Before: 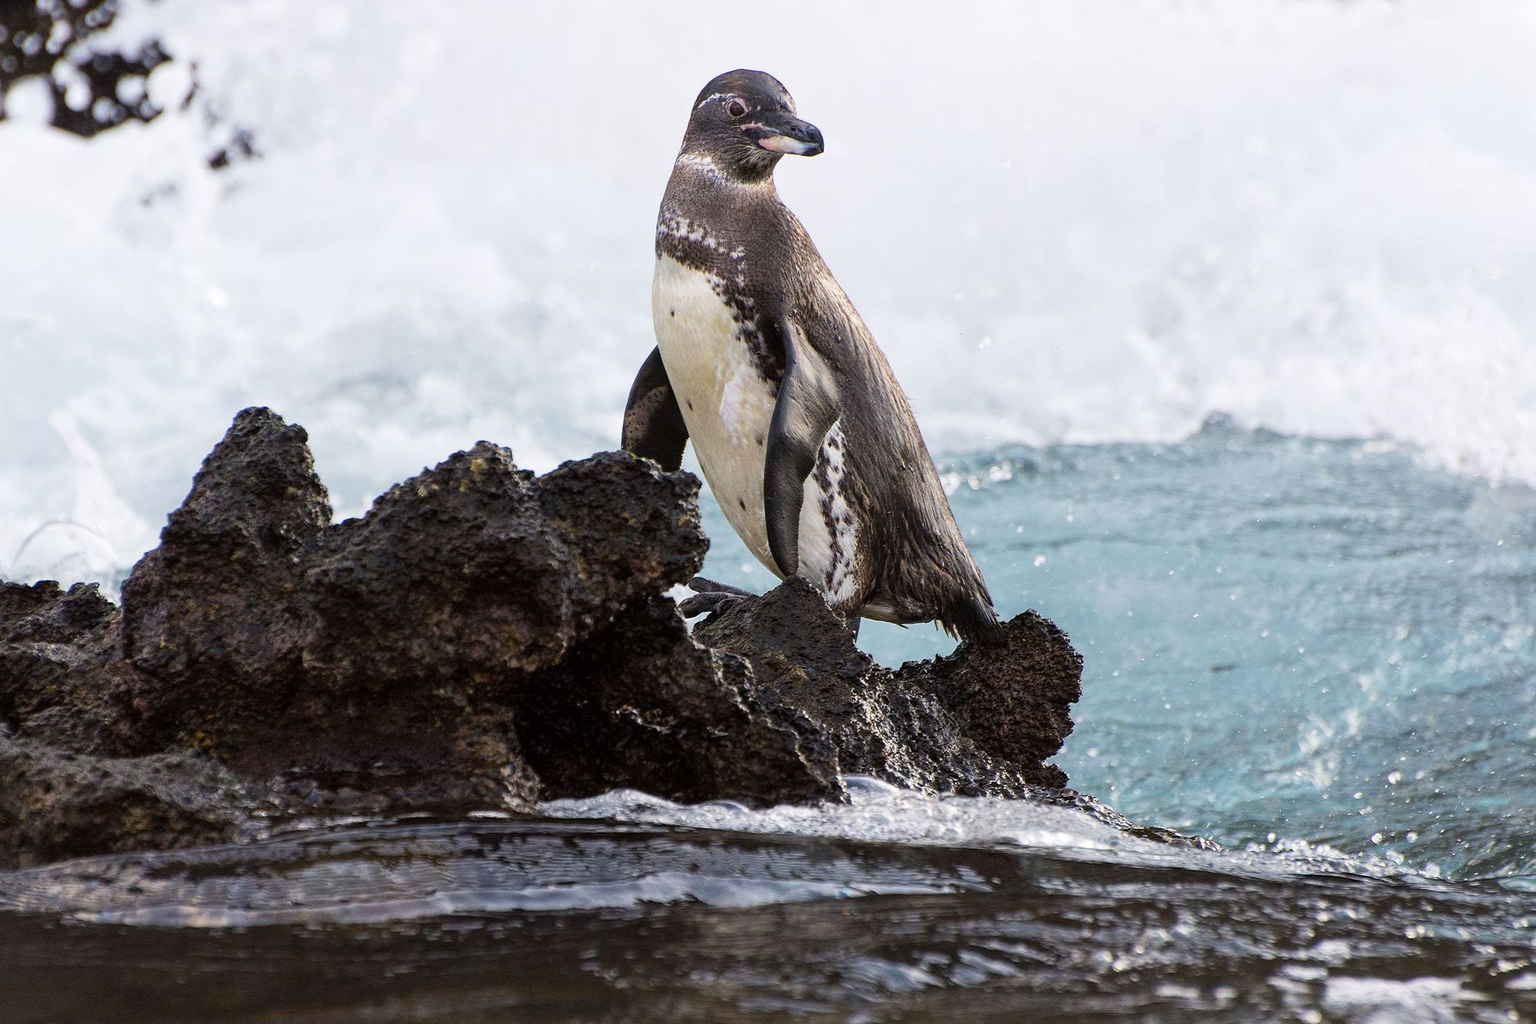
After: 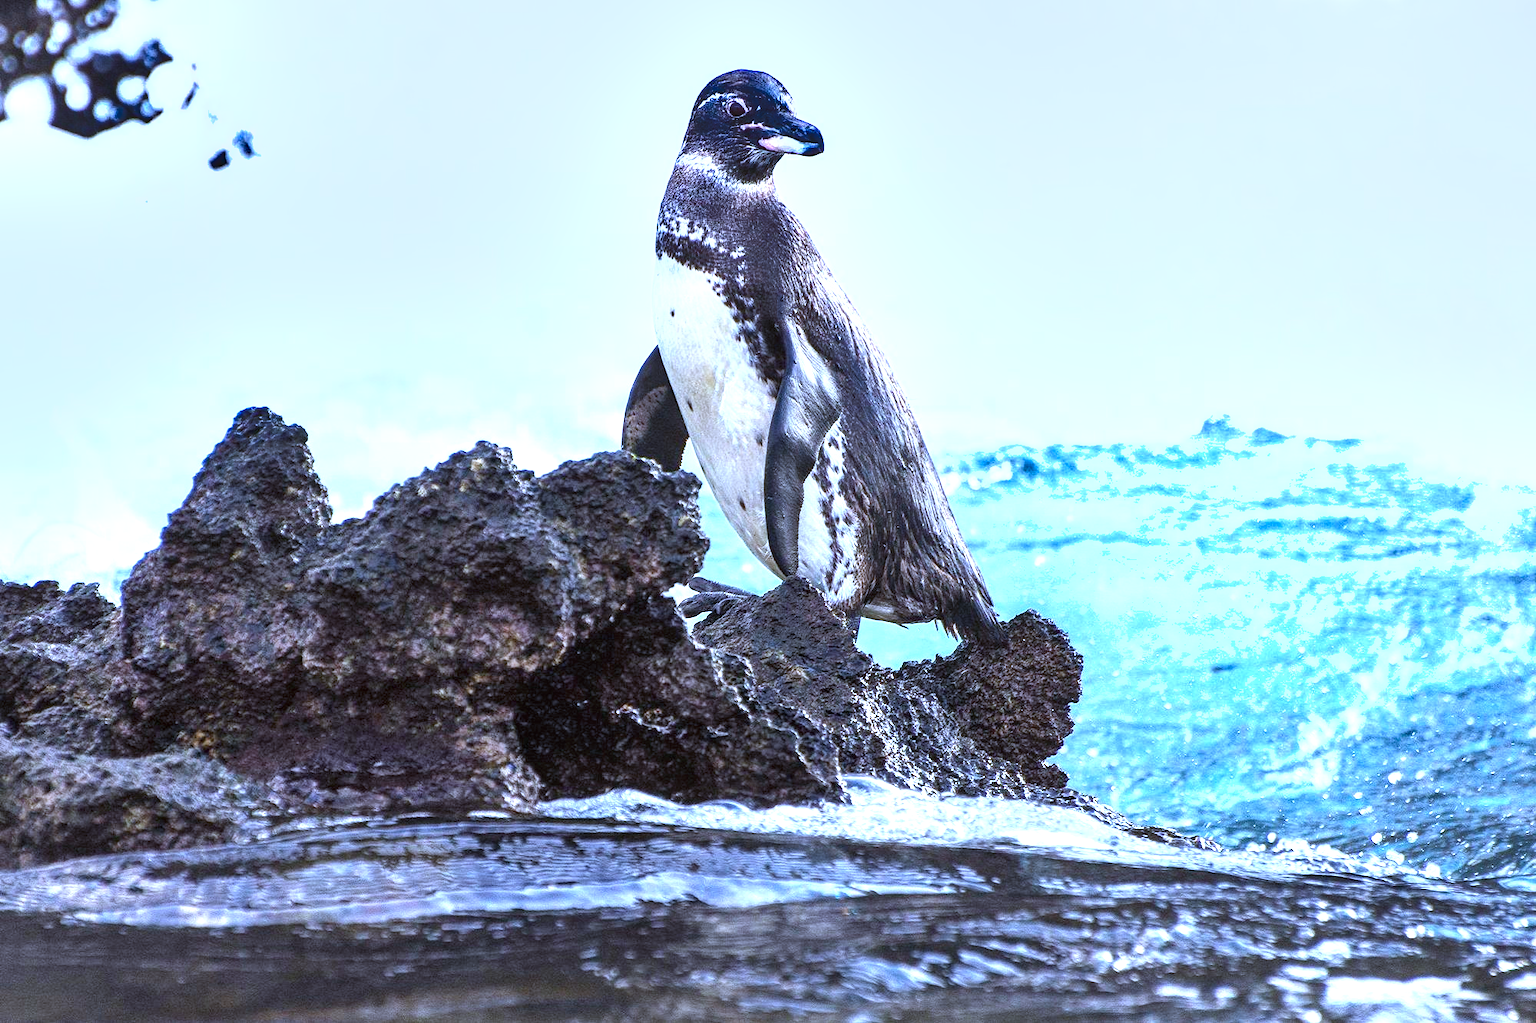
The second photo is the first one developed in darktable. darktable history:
exposure: black level correction 0, exposure 1.2 EV, compensate exposure bias true, compensate highlight preservation false
local contrast: on, module defaults
shadows and highlights: shadows 49.08, highlights -41.82, soften with gaussian
color calibration: illuminant as shot in camera, adaptation linear Bradford (ICC v4), x 0.407, y 0.404, temperature 3569.58 K
